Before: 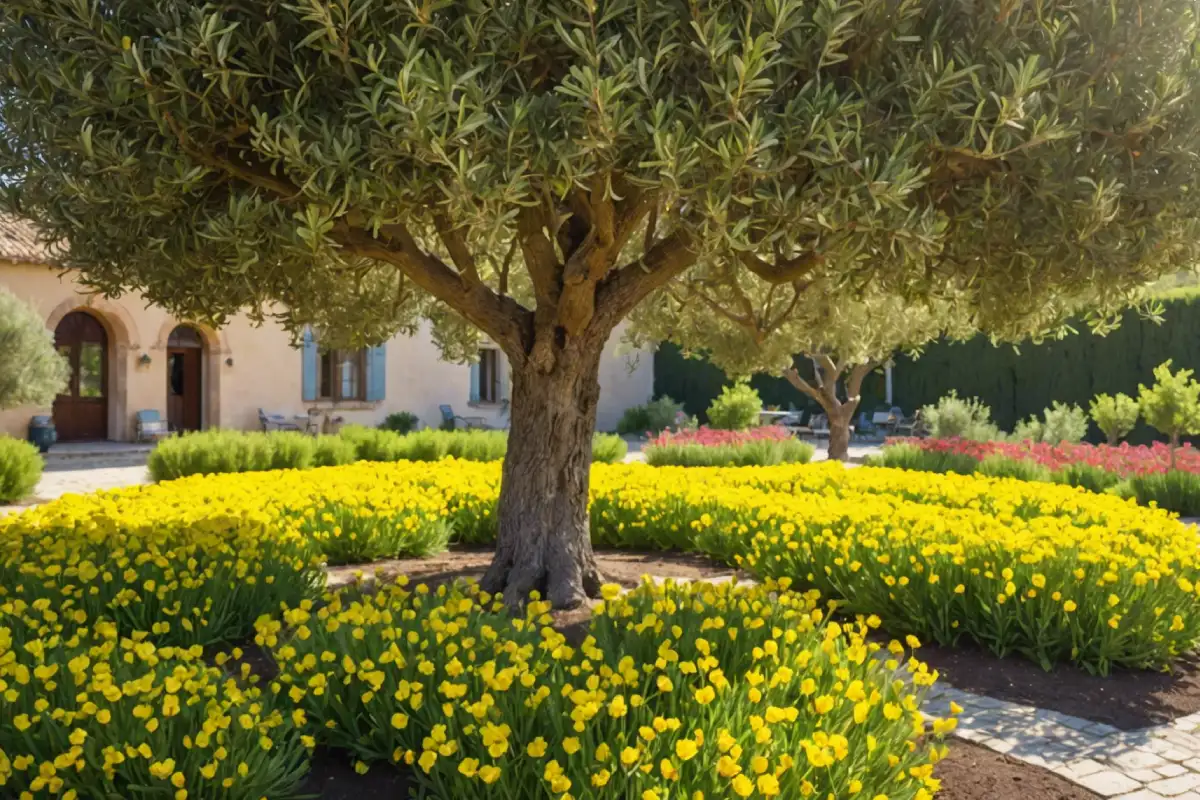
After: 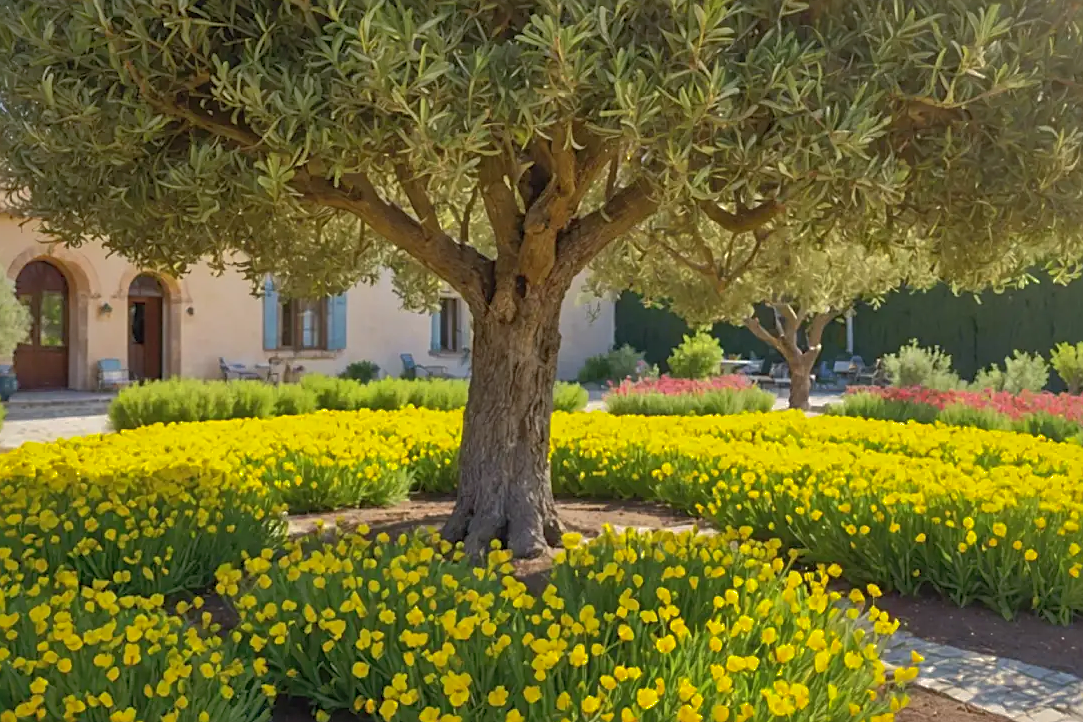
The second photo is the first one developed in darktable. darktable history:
crop: left 3.305%, top 6.436%, right 6.389%, bottom 3.258%
shadows and highlights: shadows 60, highlights -60
sharpen: on, module defaults
